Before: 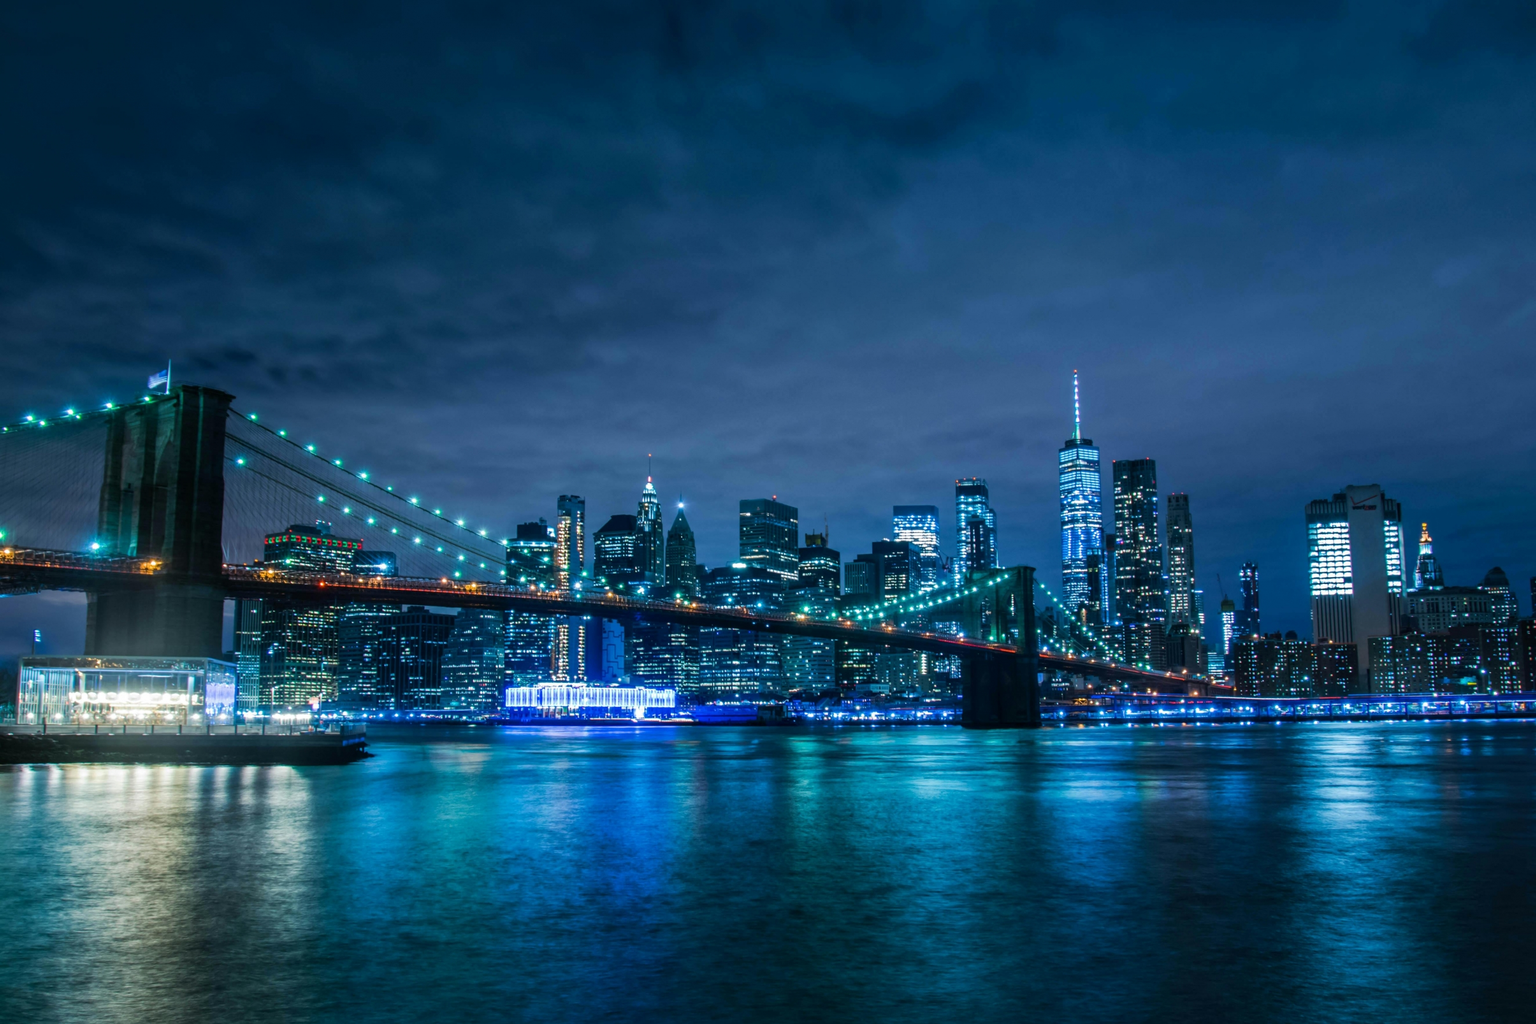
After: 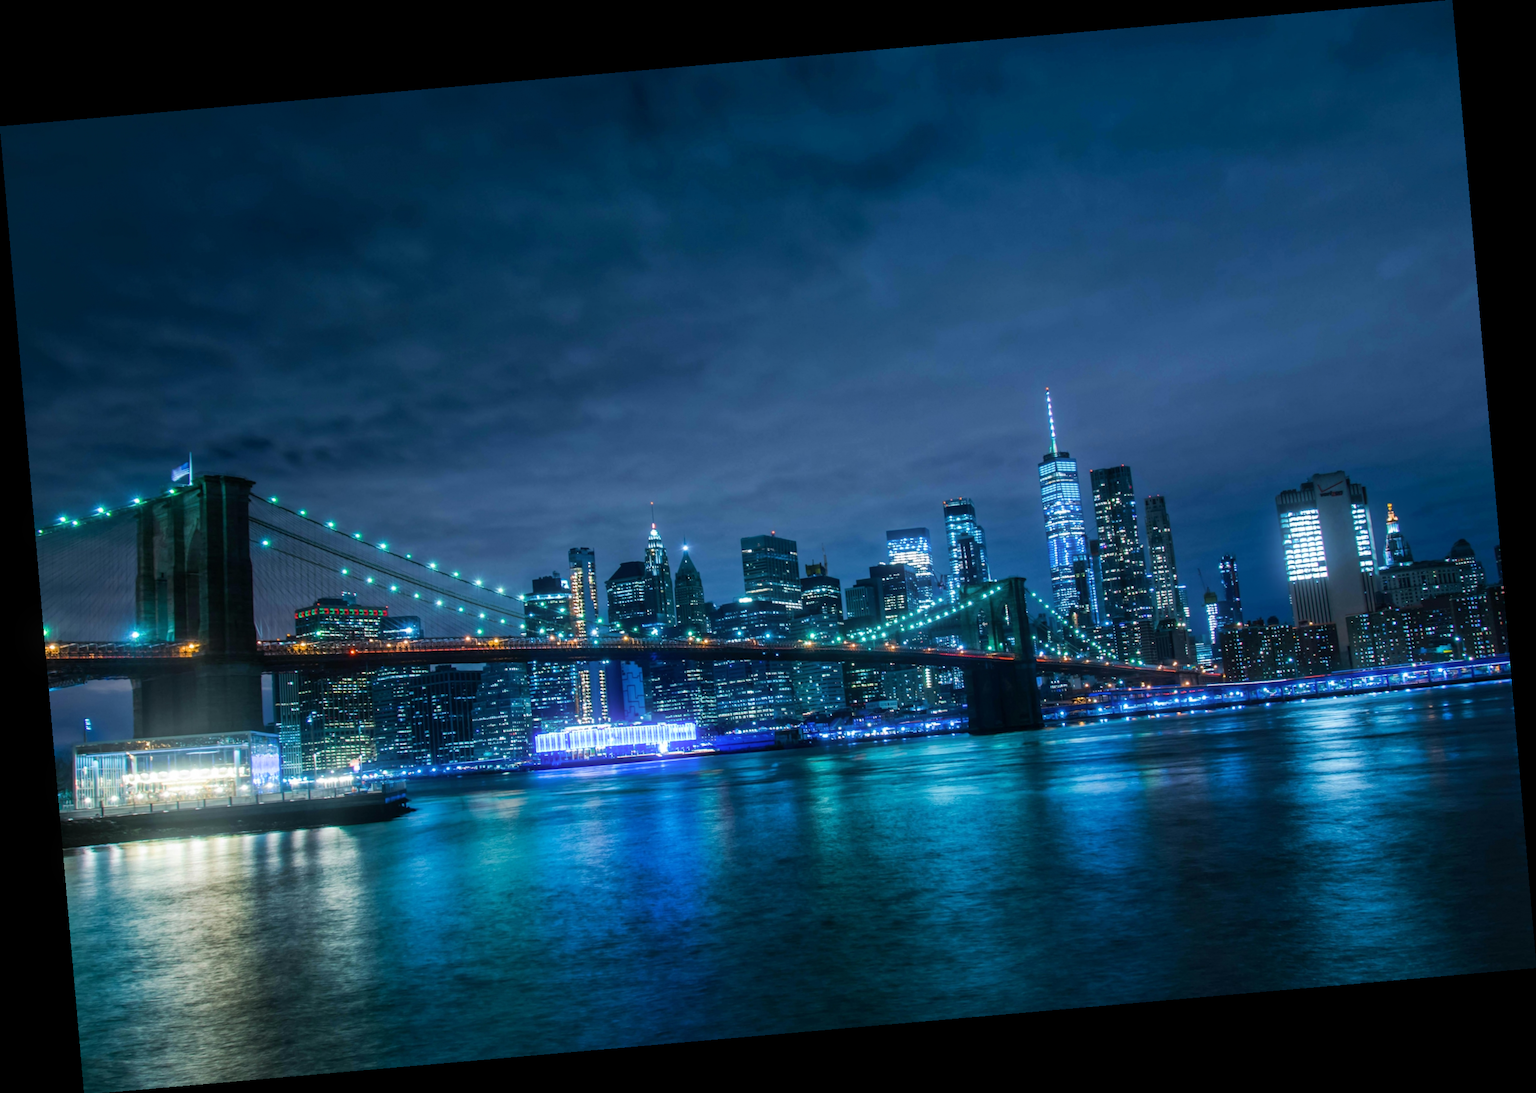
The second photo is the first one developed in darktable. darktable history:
rotate and perspective: rotation -4.98°, automatic cropping off
bloom: size 5%, threshold 95%, strength 15%
